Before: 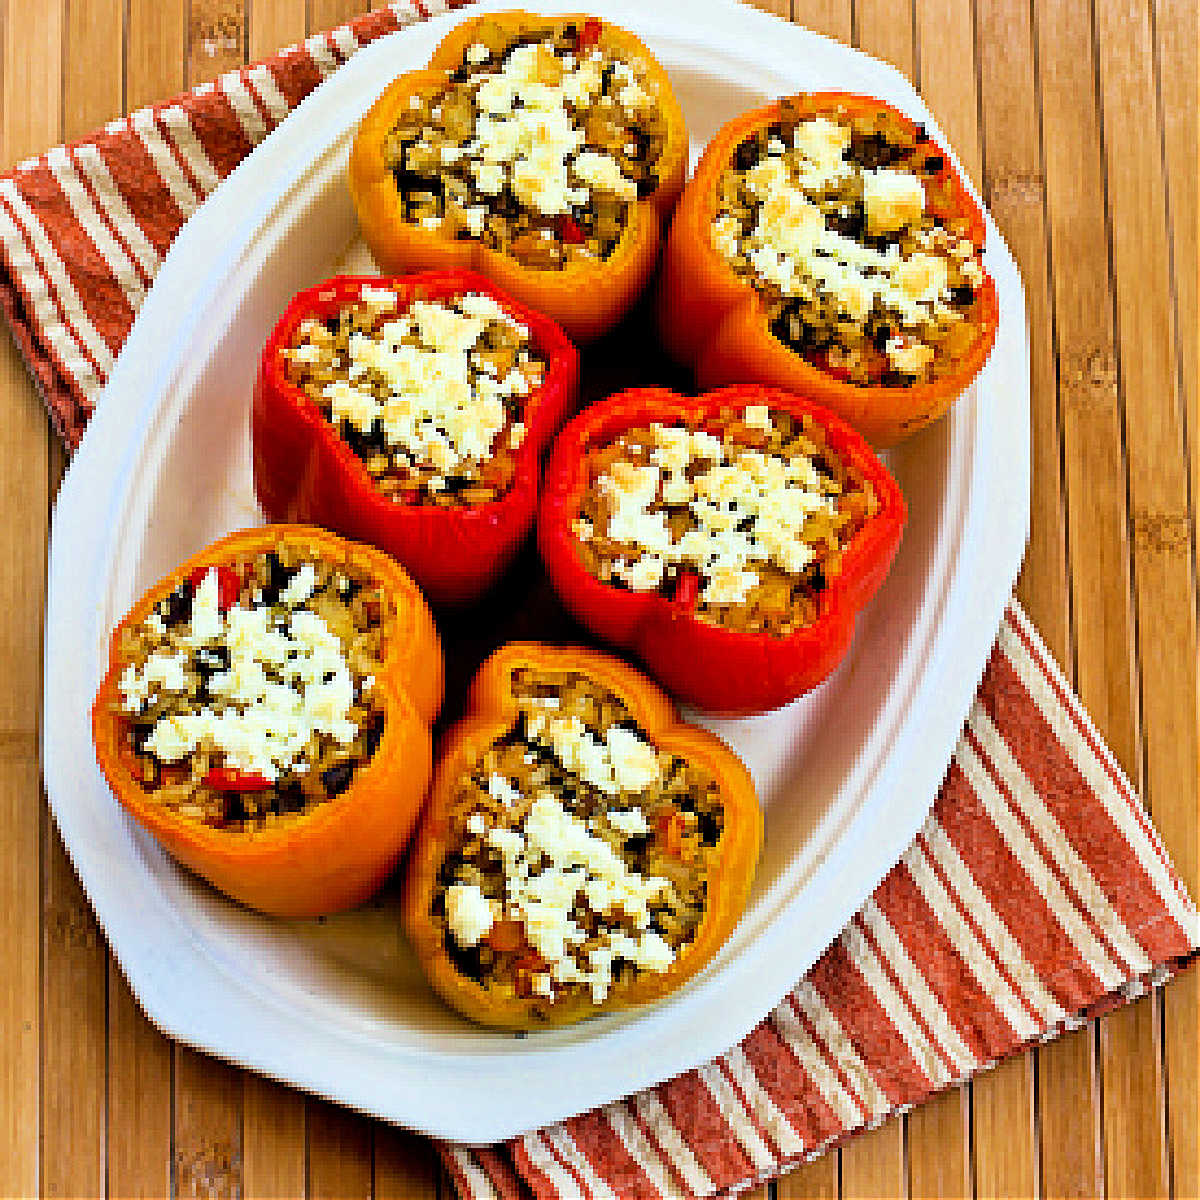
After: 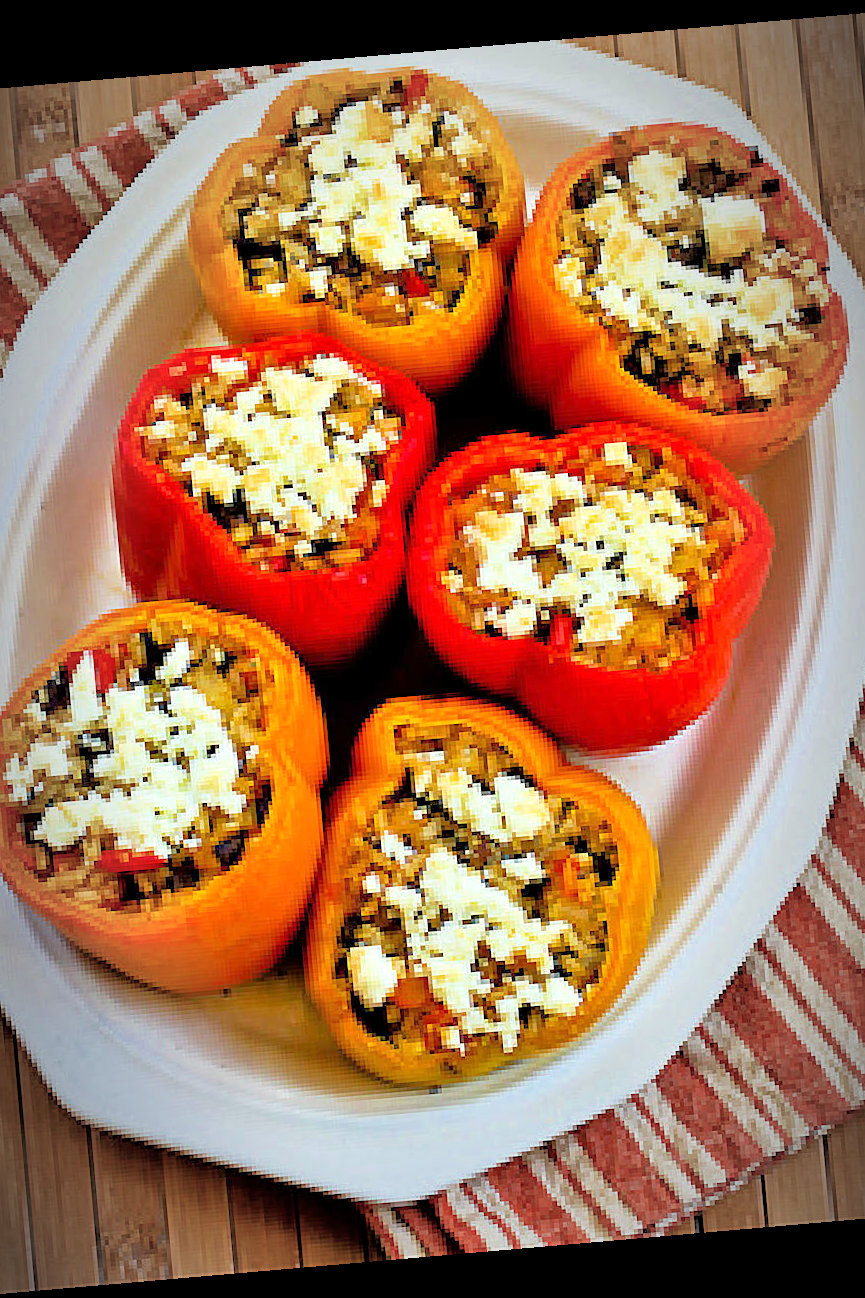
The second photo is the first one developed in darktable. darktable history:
tone equalizer: -7 EV 0.15 EV, -6 EV 0.6 EV, -5 EV 1.15 EV, -4 EV 1.33 EV, -3 EV 1.15 EV, -2 EV 0.6 EV, -1 EV 0.15 EV, mask exposure compensation -0.5 EV
crop and rotate: left 13.409%, right 19.924%
vignetting: fall-off start 67.5%, fall-off radius 67.23%, brightness -0.813, automatic ratio true
rotate and perspective: rotation -4.98°, automatic cropping off
